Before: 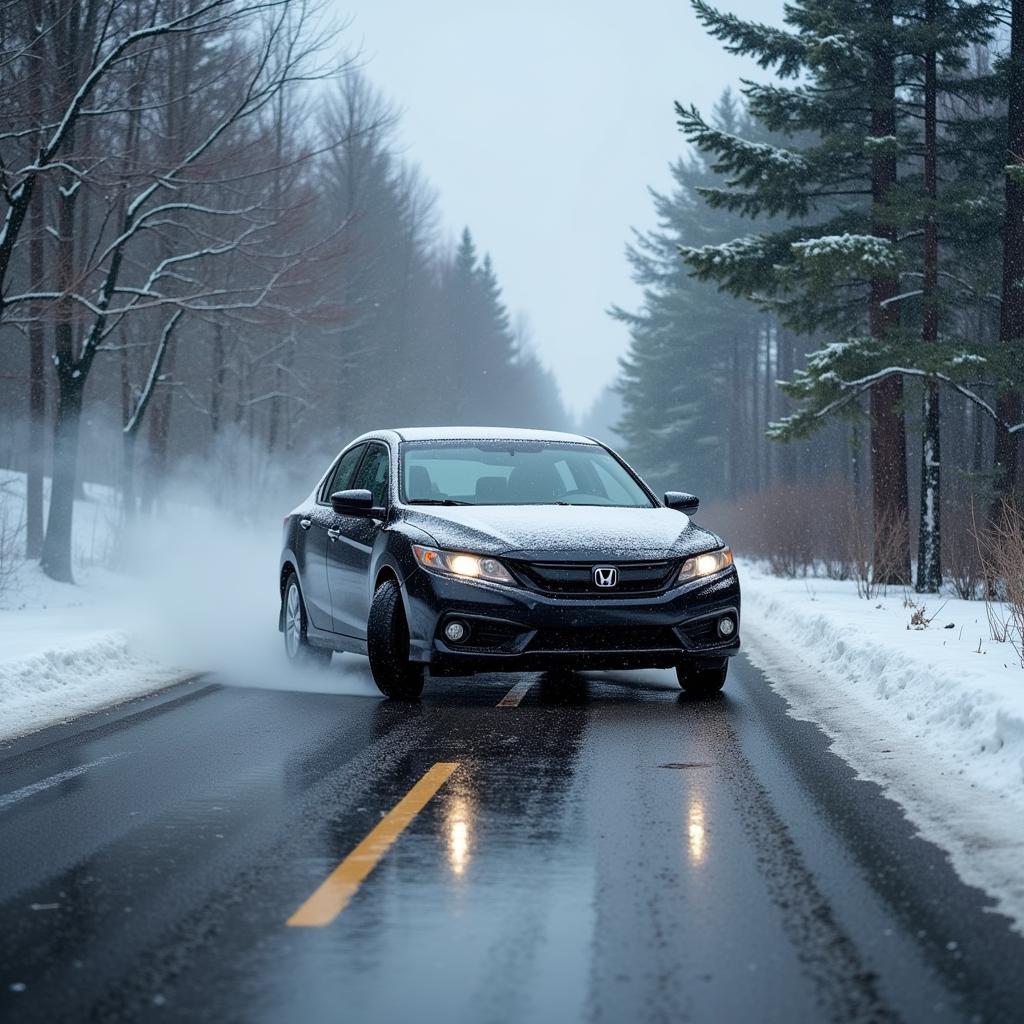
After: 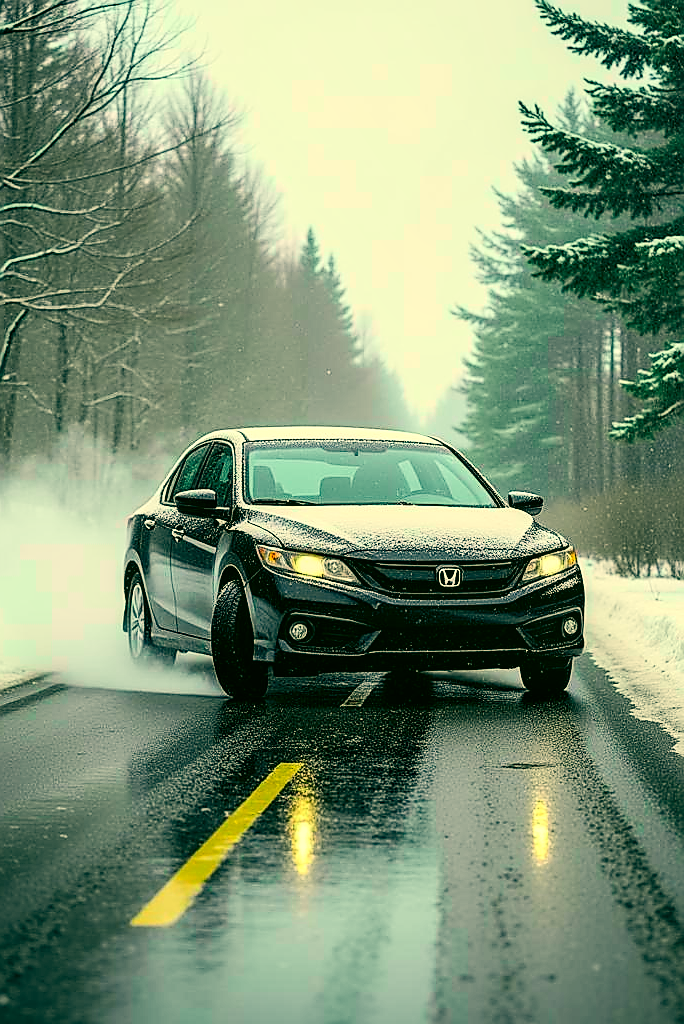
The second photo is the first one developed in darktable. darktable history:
color correction: highlights a* 5.71, highlights b* 33.77, shadows a* -25.22, shadows b* 3.72
tone curve: curves: ch0 [(0, 0) (0.055, 0.05) (0.258, 0.287) (0.434, 0.526) (0.517, 0.648) (0.745, 0.874) (1, 1)]; ch1 [(0, 0) (0.346, 0.307) (0.418, 0.383) (0.46, 0.439) (0.482, 0.493) (0.502, 0.503) (0.517, 0.514) (0.55, 0.561) (0.588, 0.603) (0.646, 0.688) (1, 1)]; ch2 [(0, 0) (0.346, 0.34) (0.431, 0.45) (0.485, 0.499) (0.5, 0.503) (0.527, 0.525) (0.545, 0.562) (0.679, 0.706) (1, 1)], color space Lab, independent channels, preserve colors none
color zones: curves: ch2 [(0, 0.5) (0.143, 0.517) (0.286, 0.571) (0.429, 0.522) (0.571, 0.5) (0.714, 0.5) (0.857, 0.5) (1, 0.5)]
color balance rgb: power › chroma 0.243%, power › hue 60.03°, perceptual saturation grading › global saturation 30.381%, perceptual brilliance grading › highlights 4.889%, perceptual brilliance grading › shadows -9.648%, global vibrance 11.132%
local contrast: shadows 92%, midtone range 0.495
crop and rotate: left 15.295%, right 17.875%
sharpen: radius 1.418, amount 1.261, threshold 0.639
